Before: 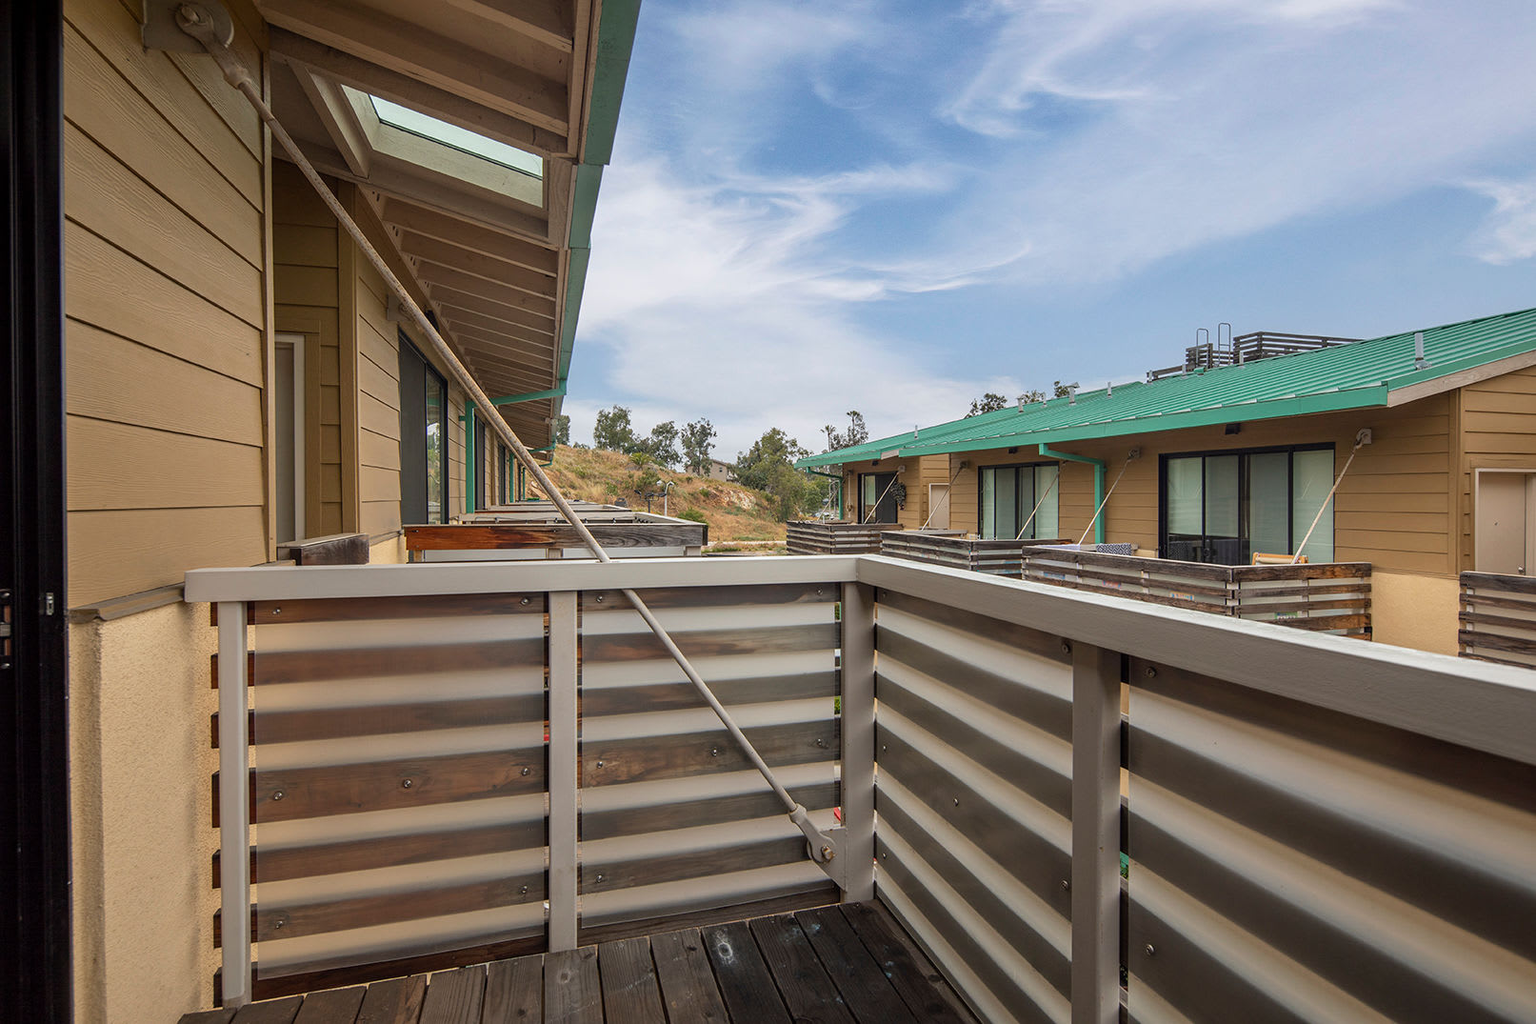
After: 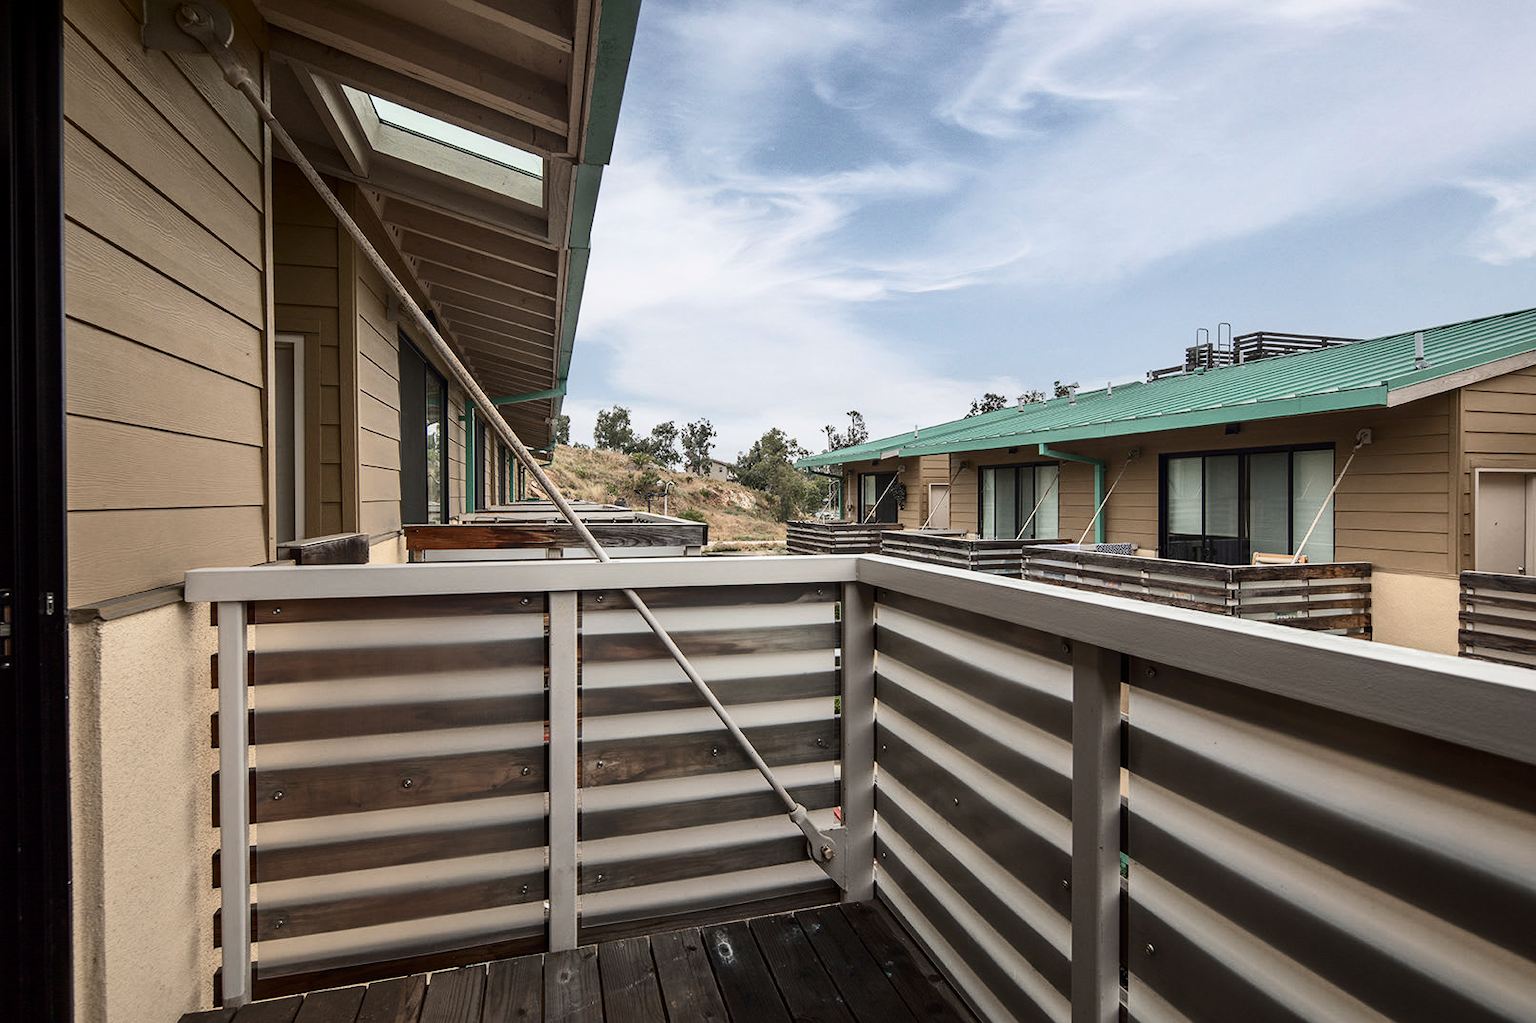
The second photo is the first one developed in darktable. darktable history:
contrast brightness saturation: contrast 0.253, saturation -0.311
